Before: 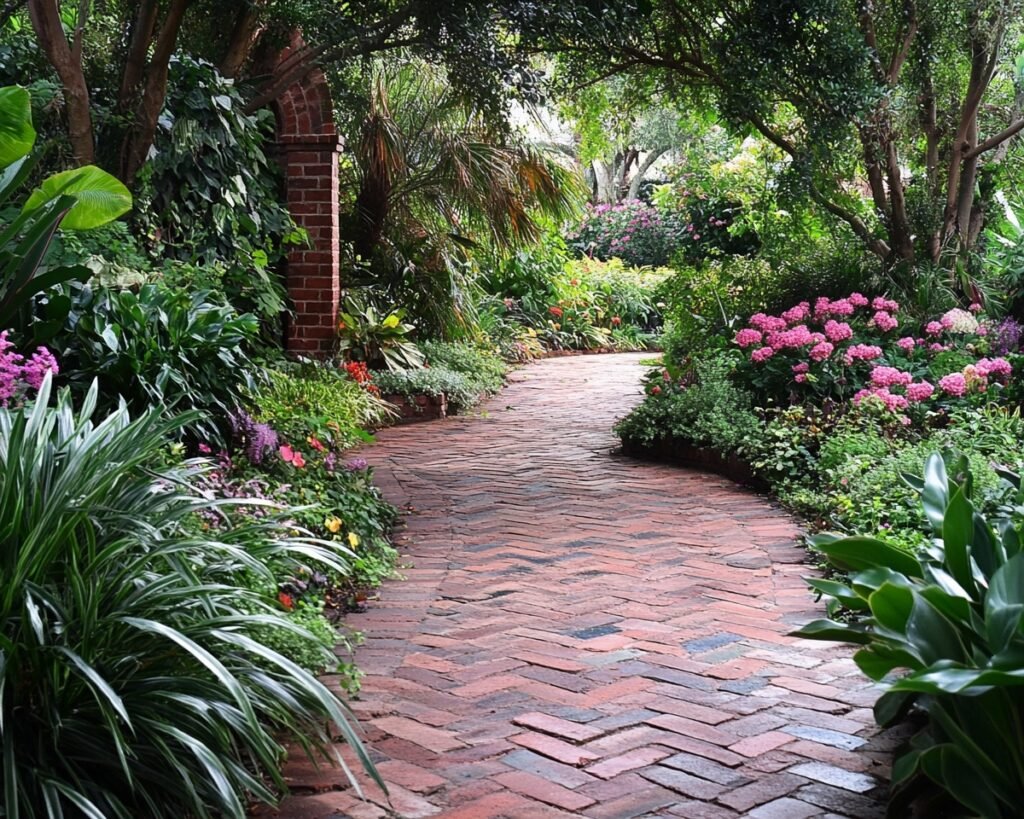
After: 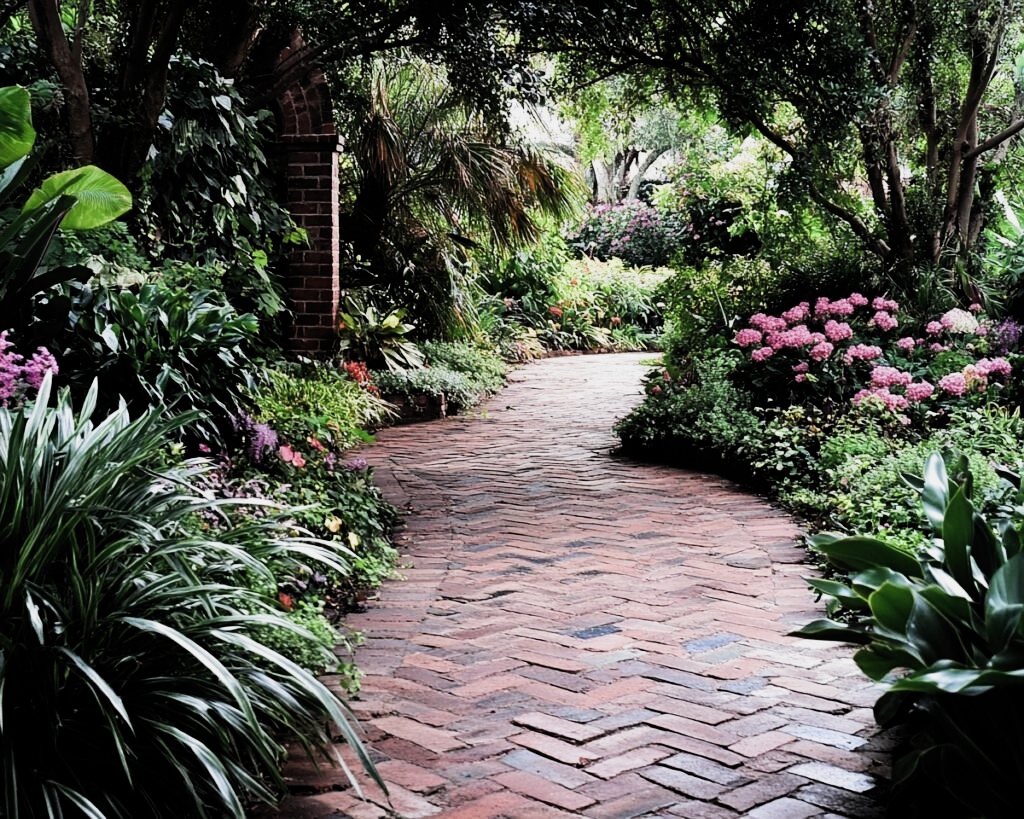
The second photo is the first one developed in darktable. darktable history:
color zones: curves: ch0 [(0.068, 0.464) (0.25, 0.5) (0.48, 0.508) (0.75, 0.536) (0.886, 0.476) (0.967, 0.456)]; ch1 [(0.066, 0.456) (0.25, 0.5) (0.616, 0.508) (0.746, 0.56) (0.934, 0.444)]
filmic rgb: black relative exposure -5.44 EV, white relative exposure 2.85 EV, dynamic range scaling -38.34%, hardness 3.98, contrast 1.602, highlights saturation mix -1.36%, color science v5 (2021), contrast in shadows safe, contrast in highlights safe
